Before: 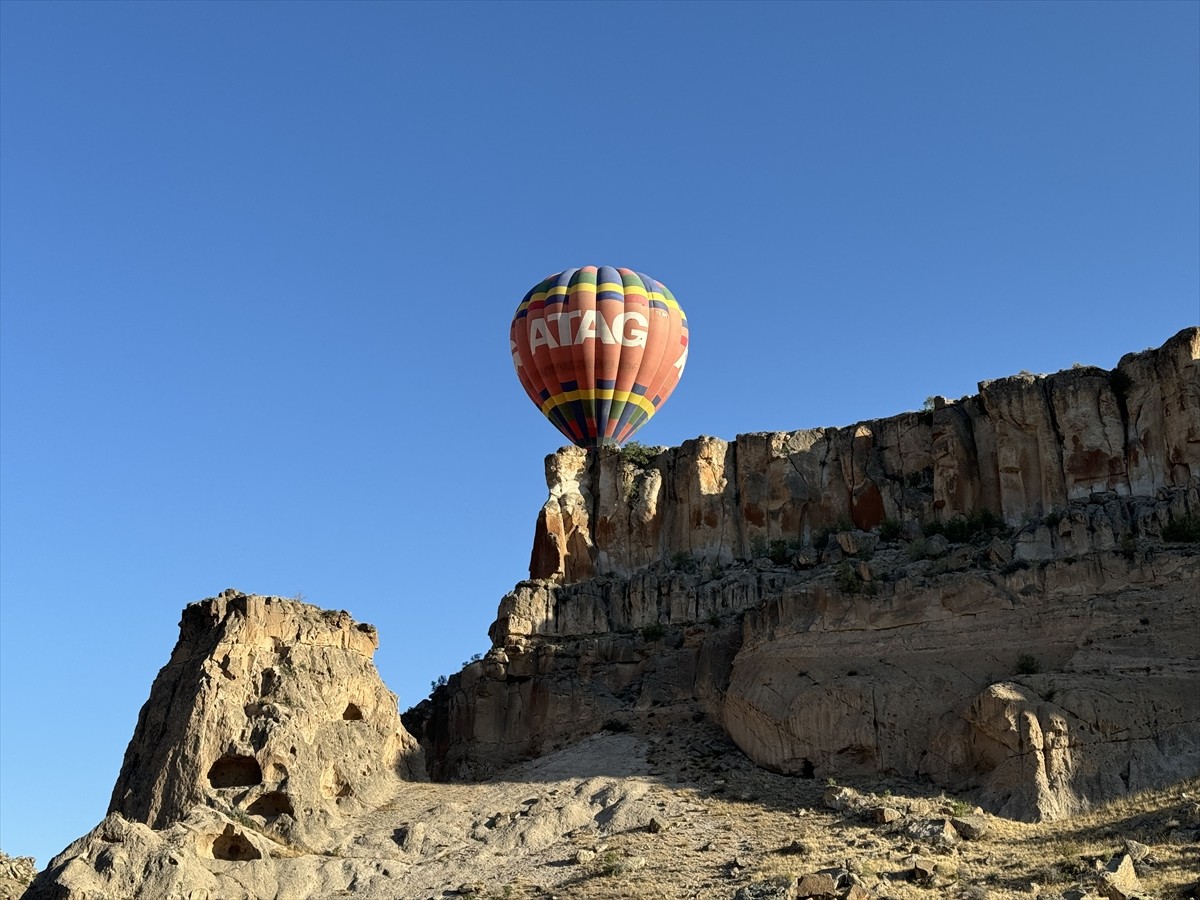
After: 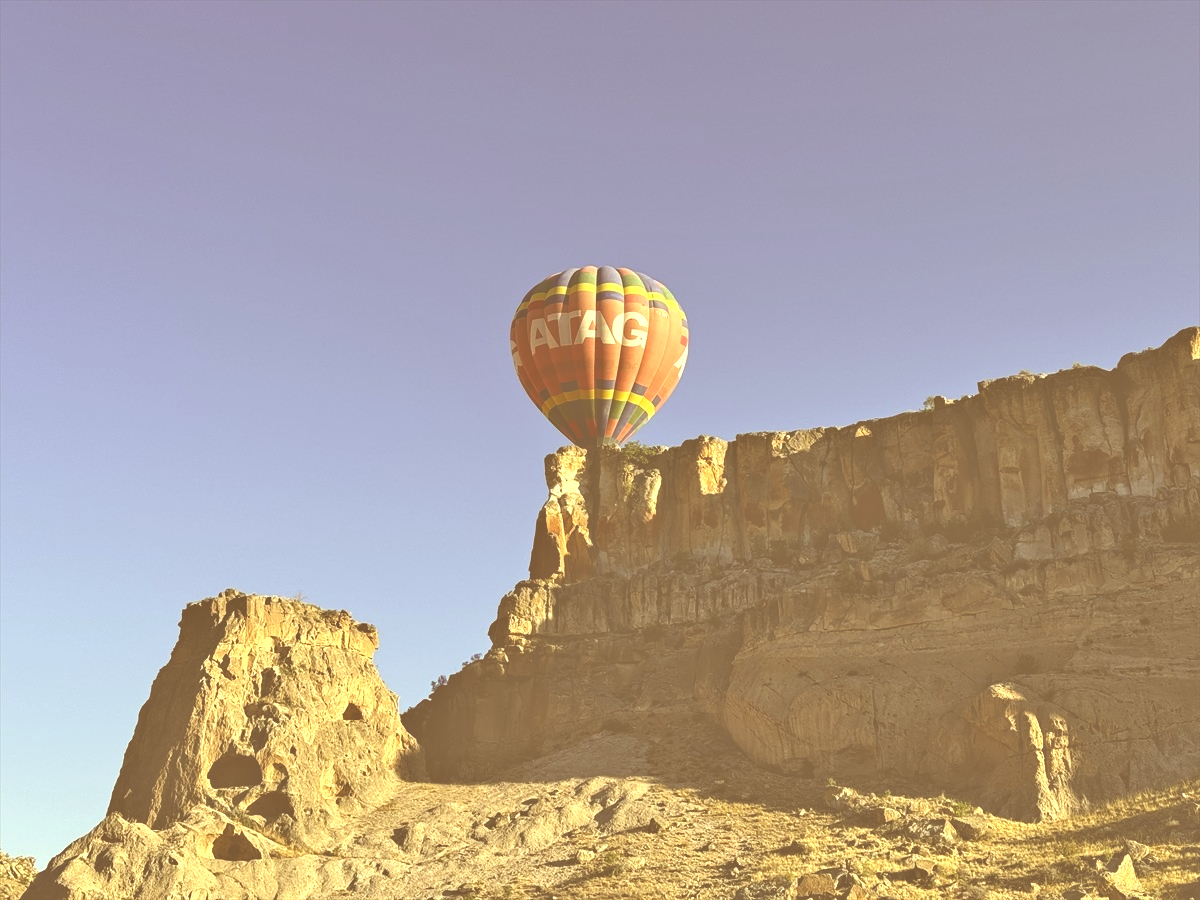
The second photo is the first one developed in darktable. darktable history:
tone equalizer: -7 EV 0.152 EV, -6 EV 0.631 EV, -5 EV 1.14 EV, -4 EV 1.32 EV, -3 EV 1.15 EV, -2 EV 0.6 EV, -1 EV 0.158 EV
exposure: black level correction -0.073, exposure 0.502 EV, compensate highlight preservation false
color correction: highlights a* 1.22, highlights b* 24.19, shadows a* 15.96, shadows b* 24.62
